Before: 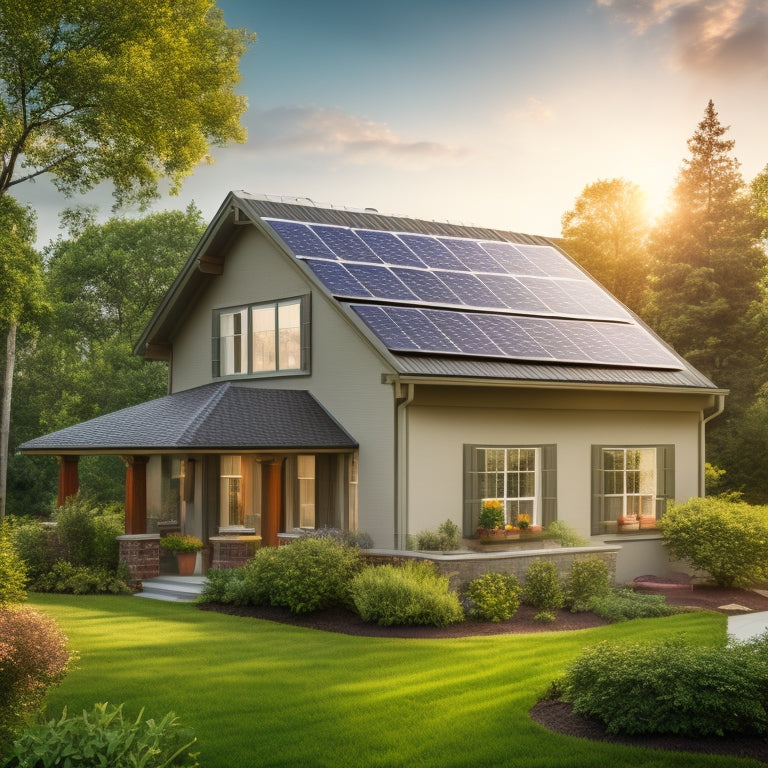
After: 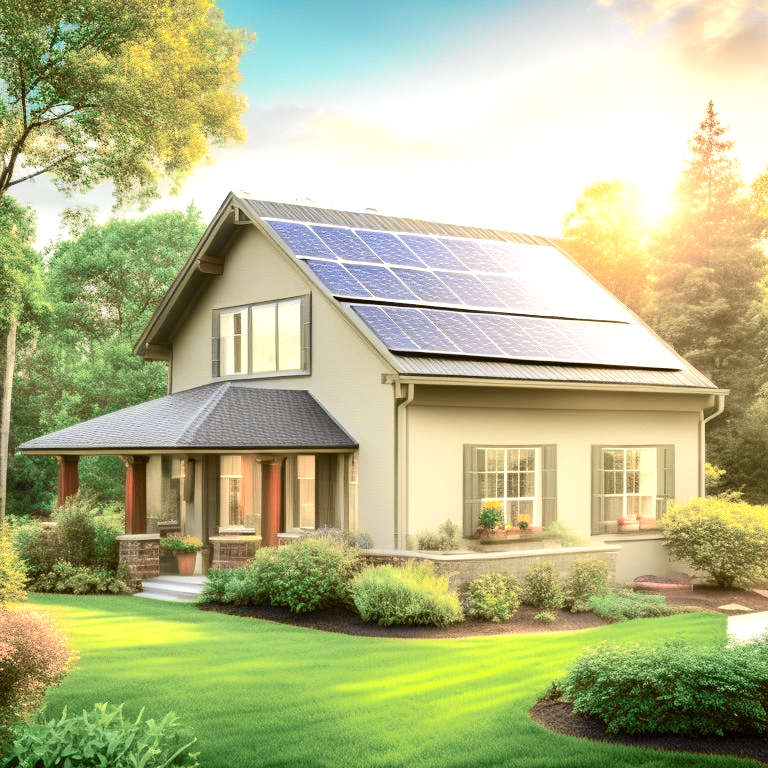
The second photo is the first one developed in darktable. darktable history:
exposure: black level correction 0, exposure 1.2 EV, compensate highlight preservation false
tone curve: curves: ch0 [(0.014, 0) (0.13, 0.09) (0.227, 0.211) (0.346, 0.388) (0.499, 0.598) (0.662, 0.76) (0.795, 0.846) (1, 0.969)]; ch1 [(0, 0) (0.366, 0.367) (0.447, 0.417) (0.473, 0.484) (0.504, 0.502) (0.525, 0.518) (0.564, 0.548) (0.639, 0.643) (1, 1)]; ch2 [(0, 0) (0.333, 0.346) (0.375, 0.375) (0.424, 0.43) (0.476, 0.498) (0.496, 0.505) (0.517, 0.515) (0.542, 0.564) (0.583, 0.6) (0.64, 0.622) (0.723, 0.676) (1, 1)], color space Lab, independent channels, preserve colors none
